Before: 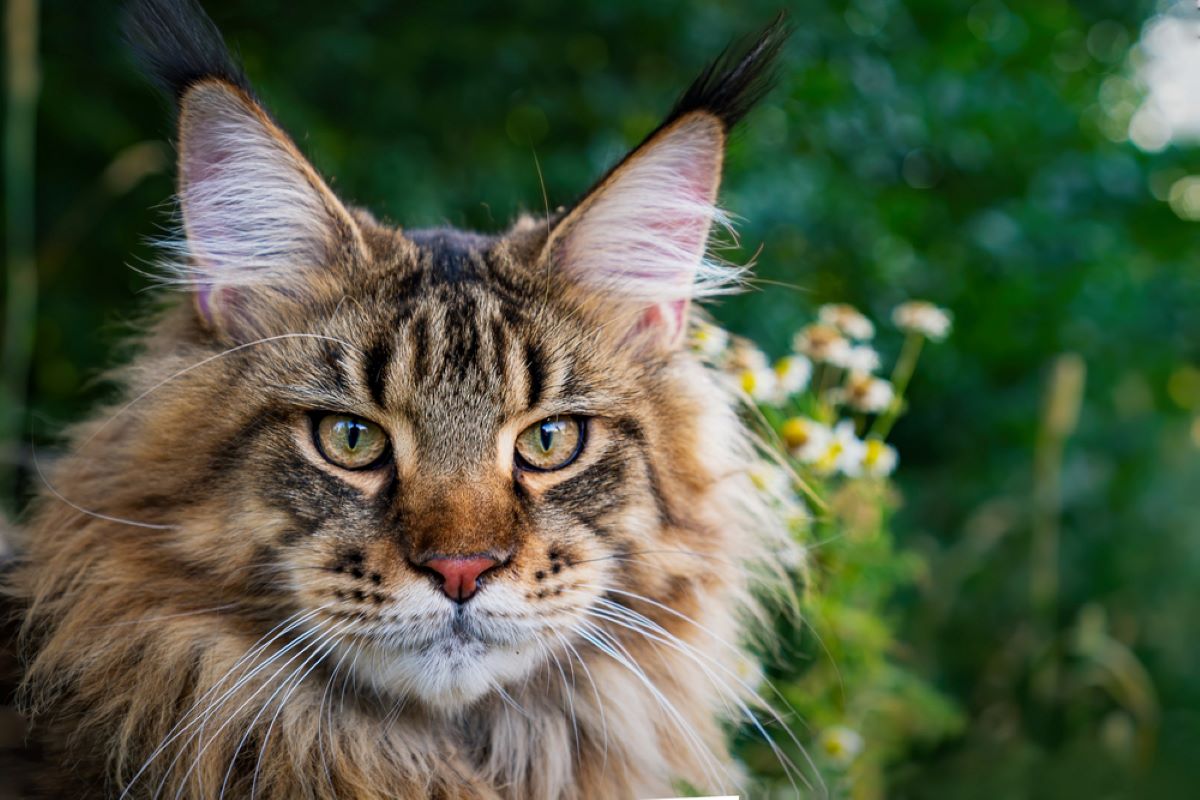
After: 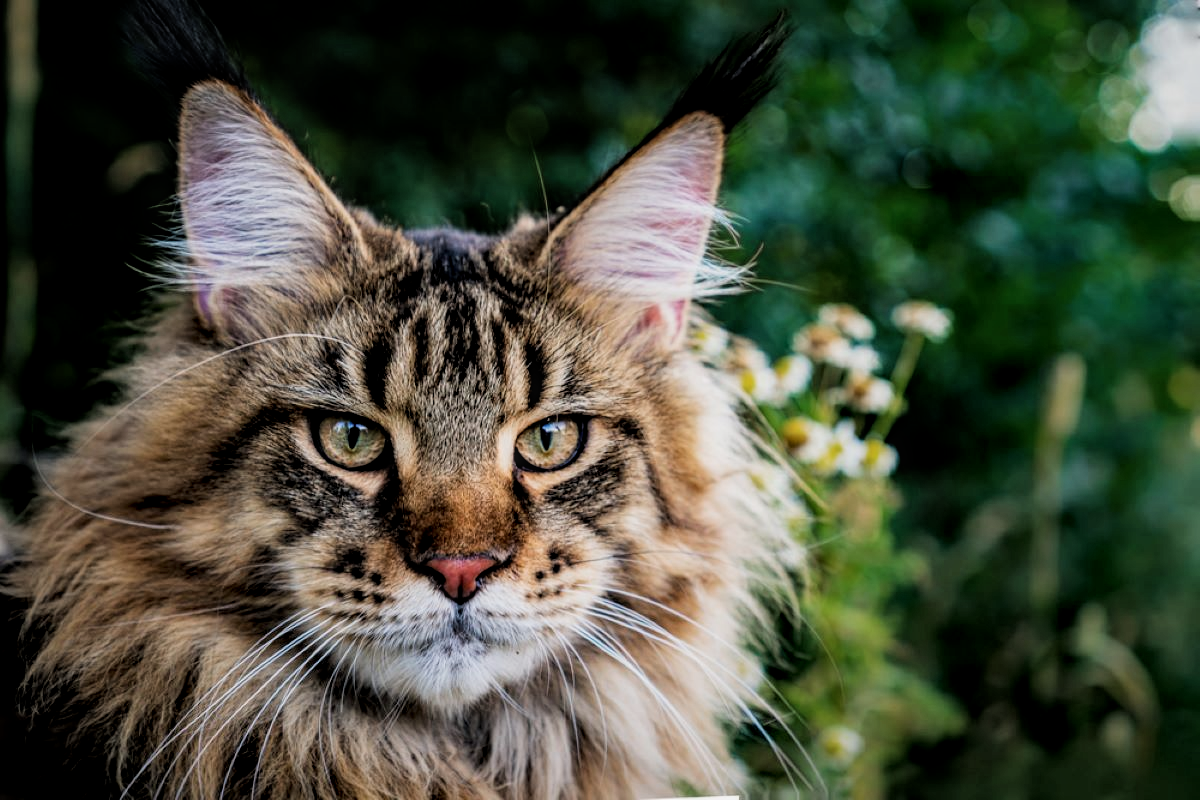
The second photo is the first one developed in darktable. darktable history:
filmic rgb: black relative exposure -5 EV, white relative exposure 3.2 EV, hardness 3.42, contrast 1.2, highlights saturation mix -30%
local contrast: on, module defaults
color zones: curves: ch0 [(0, 0.5) (0.143, 0.5) (0.286, 0.456) (0.429, 0.5) (0.571, 0.5) (0.714, 0.5) (0.857, 0.5) (1, 0.5)]; ch1 [(0, 0.5) (0.143, 0.5) (0.286, 0.422) (0.429, 0.5) (0.571, 0.5) (0.714, 0.5) (0.857, 0.5) (1, 0.5)]
